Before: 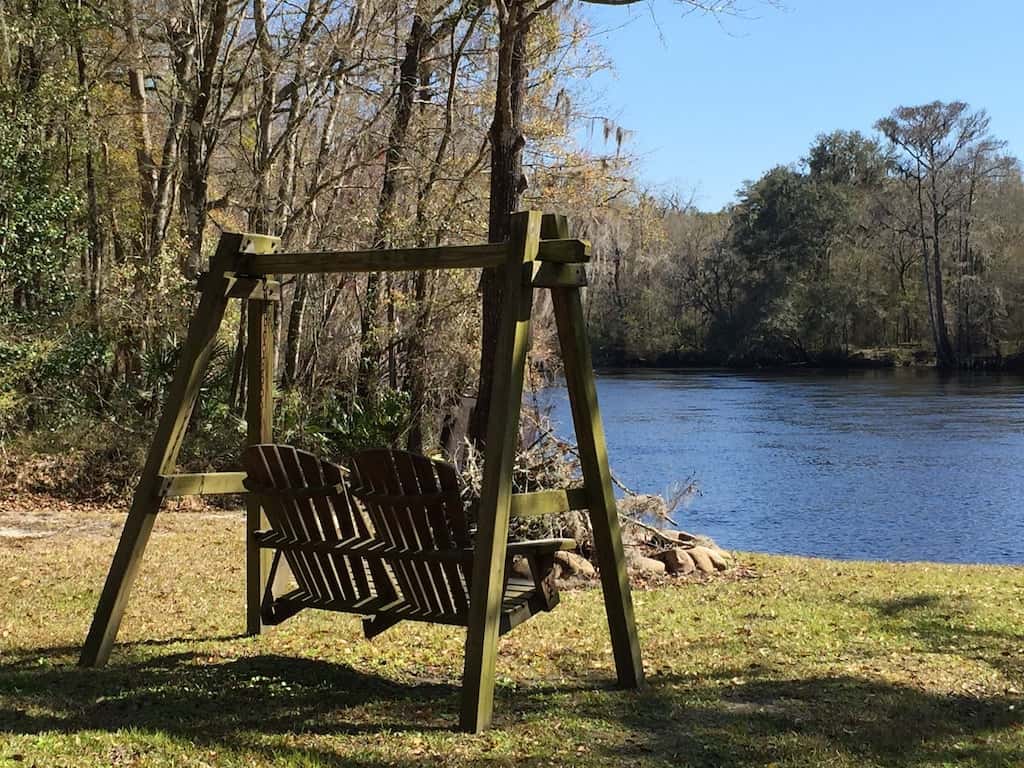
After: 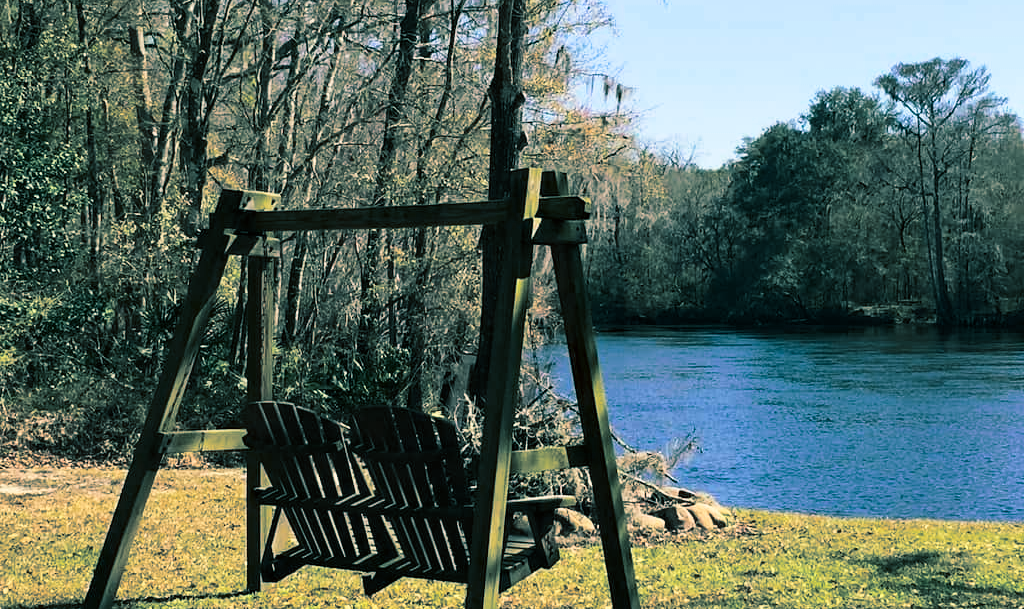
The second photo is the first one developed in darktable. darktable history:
contrast brightness saturation: contrast 0.18, saturation 0.3
haze removal: compatibility mode true, adaptive false
crop and rotate: top 5.667%, bottom 14.937%
split-toning: shadows › hue 186.43°, highlights › hue 49.29°, compress 30.29%
